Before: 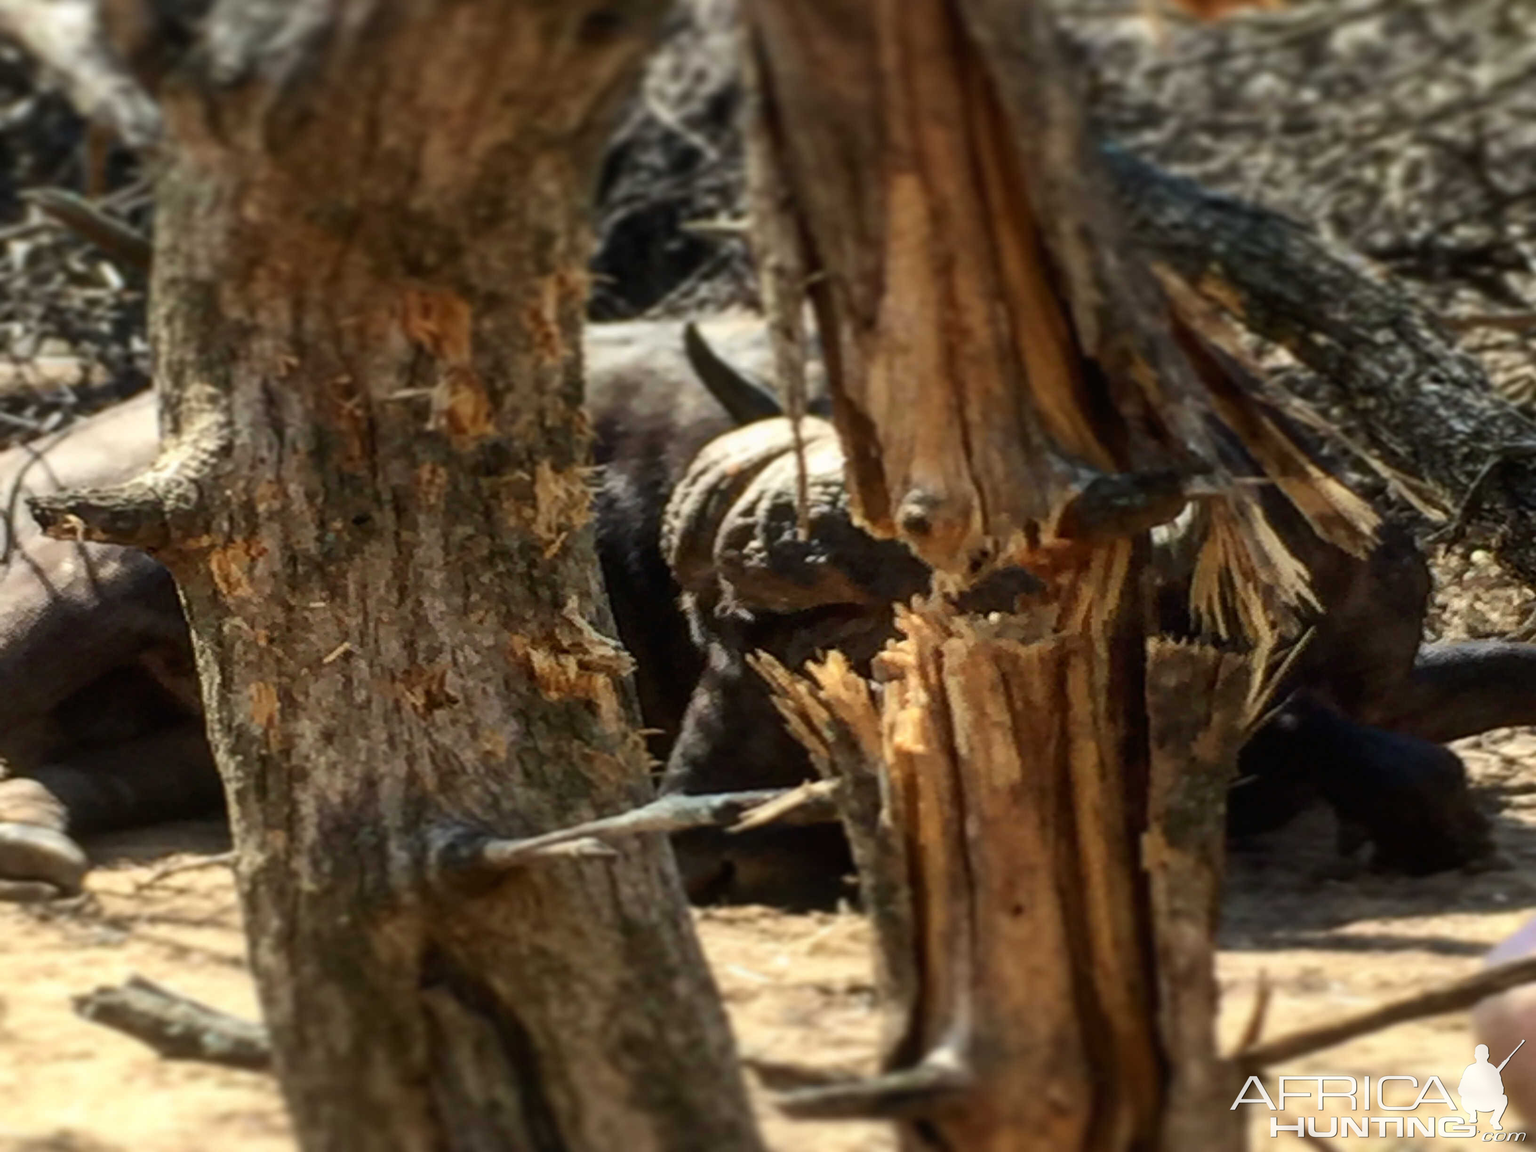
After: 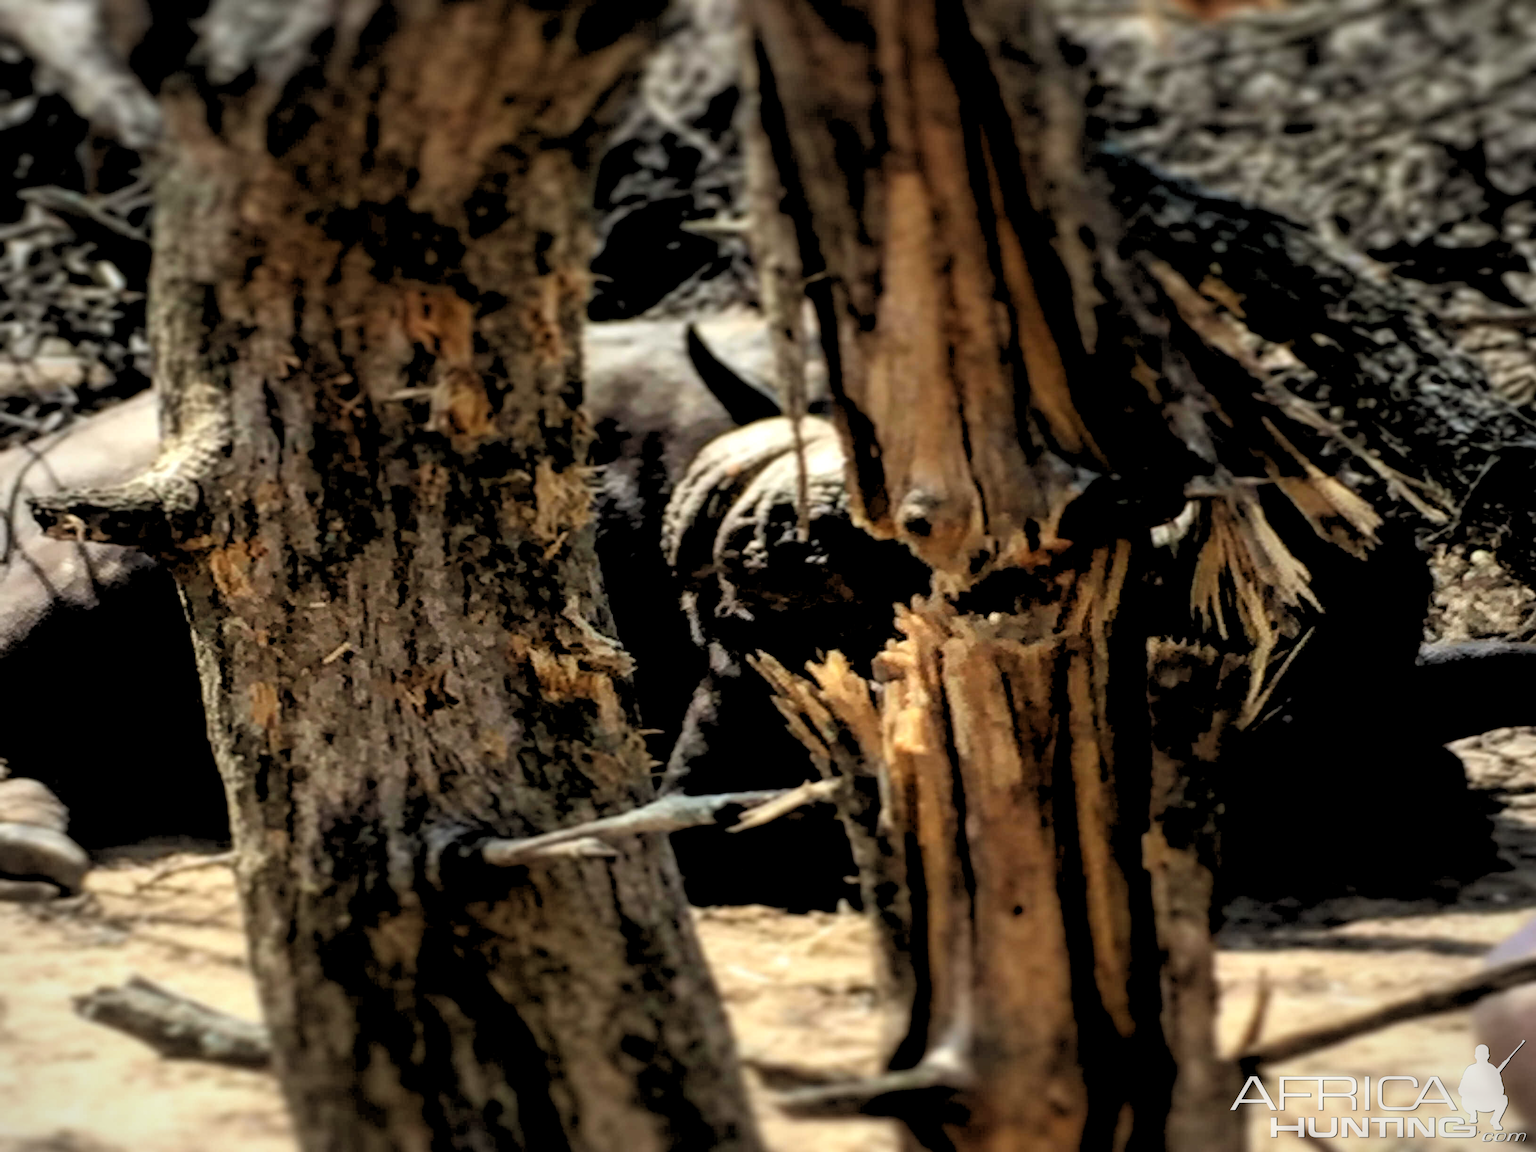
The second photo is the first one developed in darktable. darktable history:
rgb levels: levels [[0.029, 0.461, 0.922], [0, 0.5, 1], [0, 0.5, 1]]
vignetting: fall-off radius 63.6%
